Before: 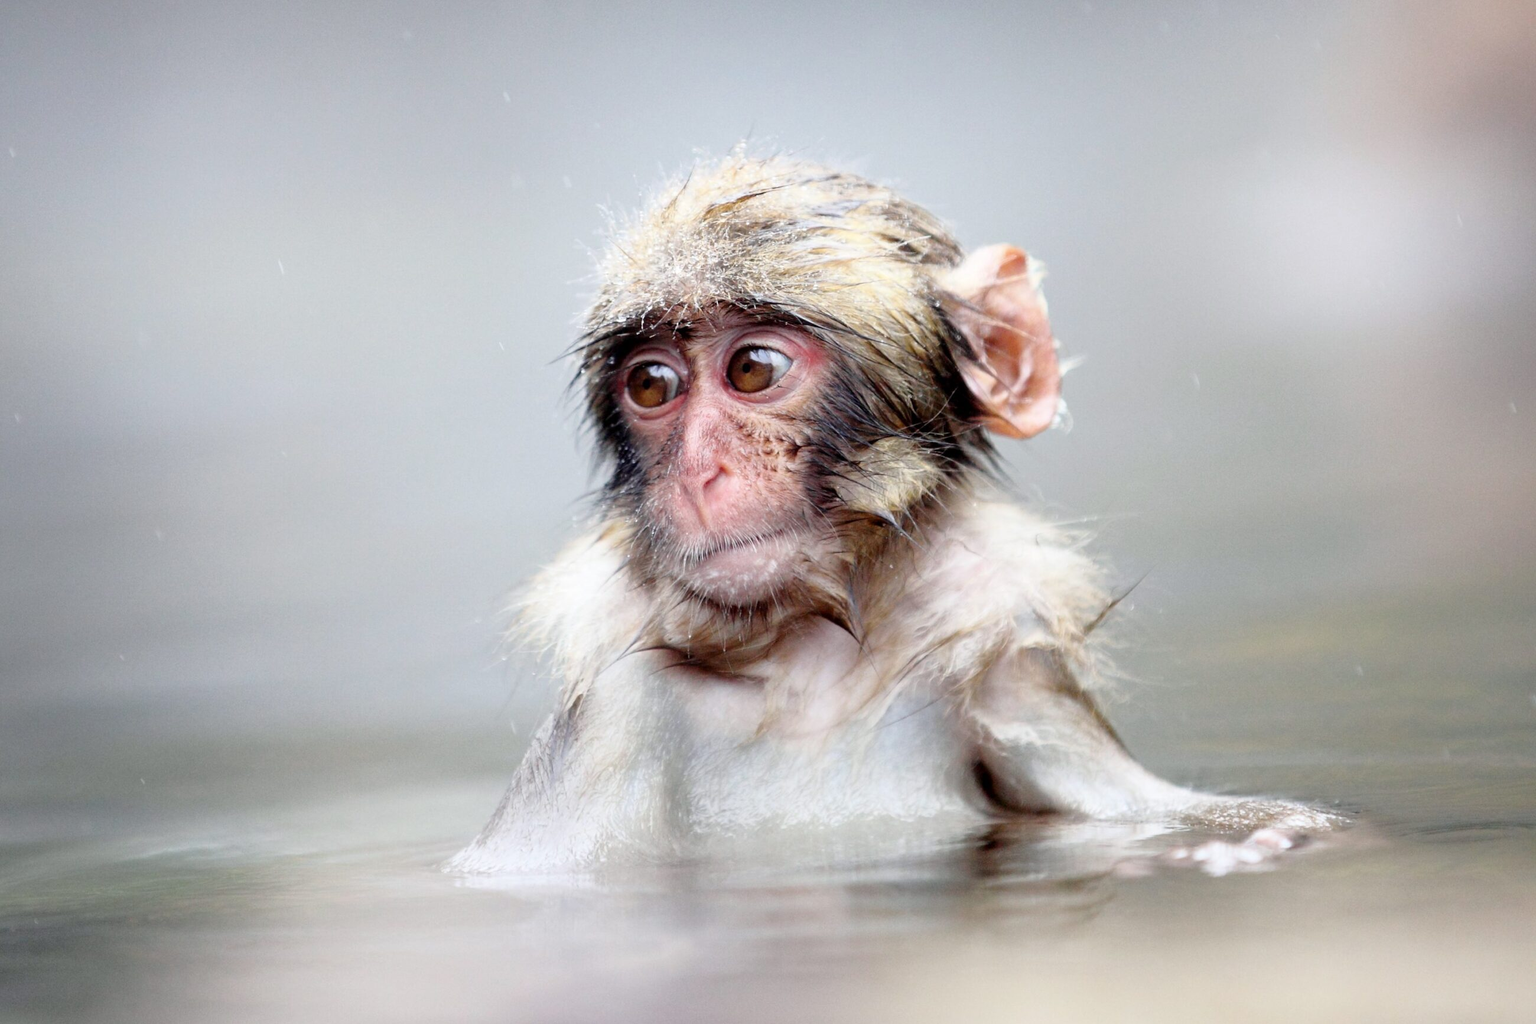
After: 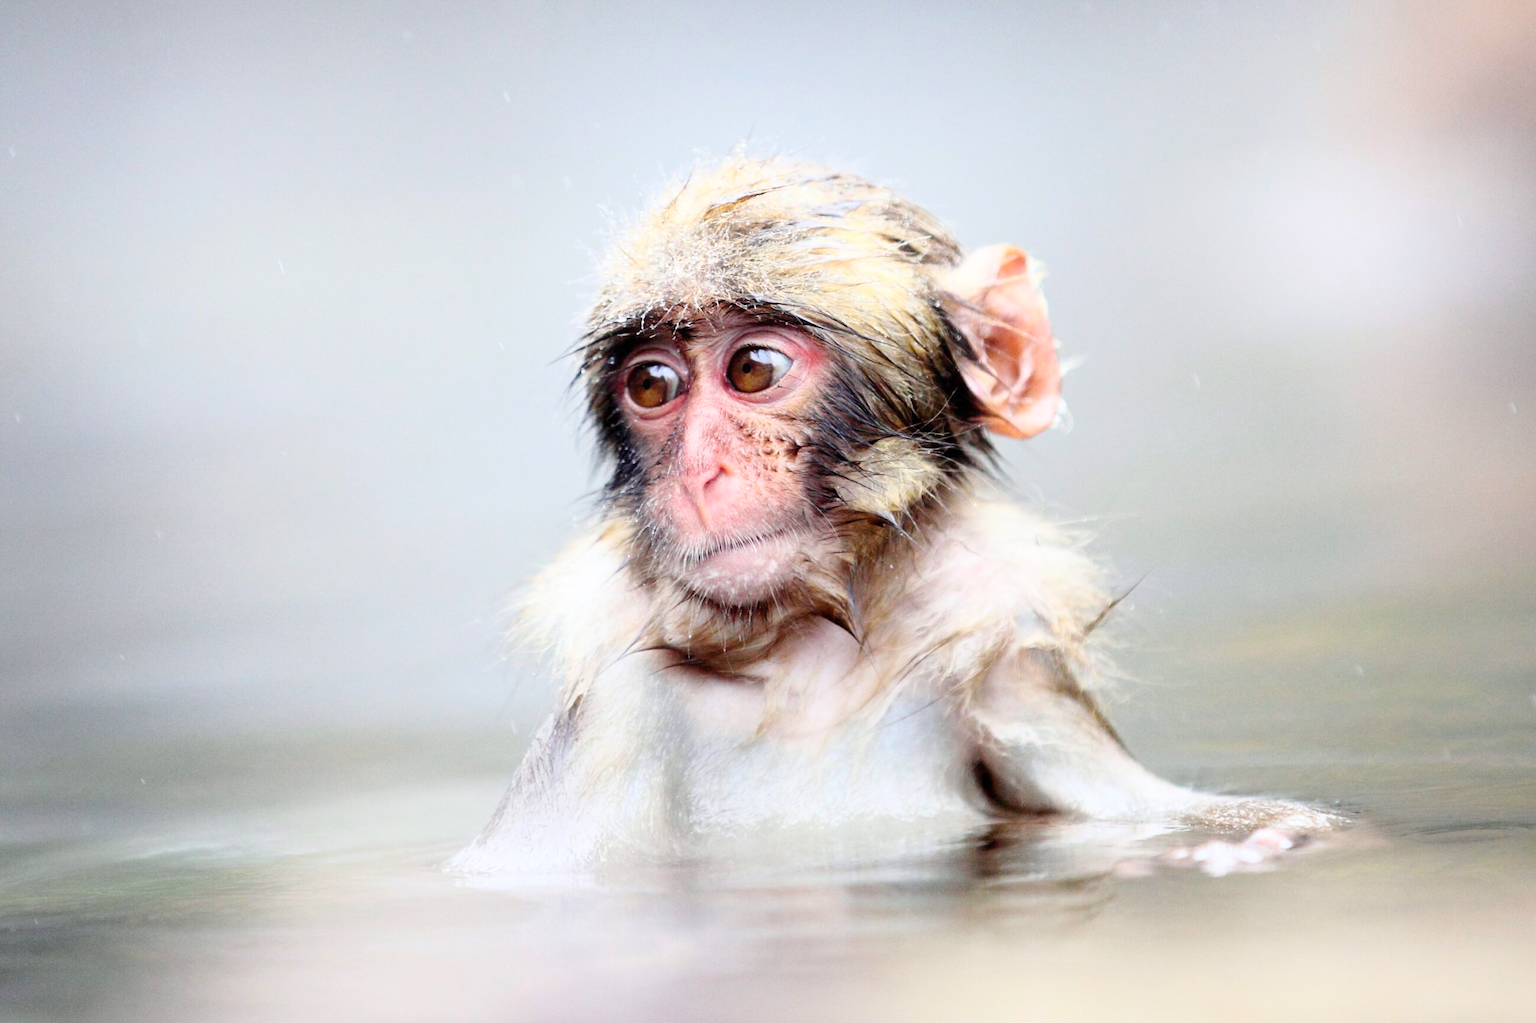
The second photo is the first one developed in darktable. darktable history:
contrast brightness saturation: contrast 0.199, brightness 0.163, saturation 0.222
